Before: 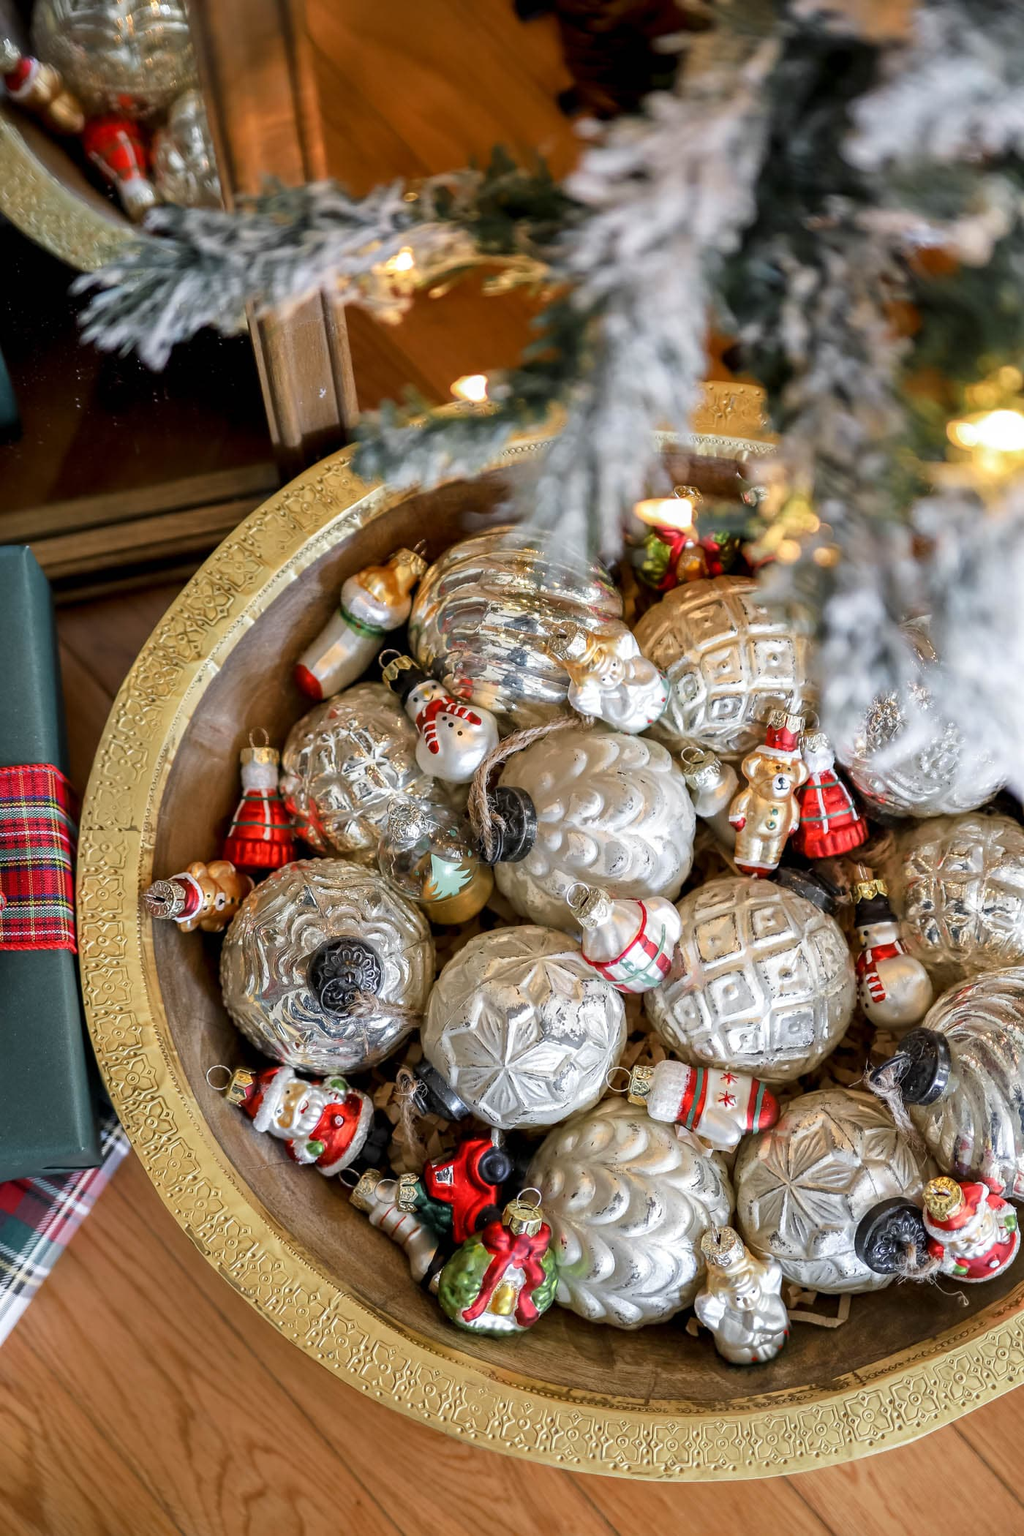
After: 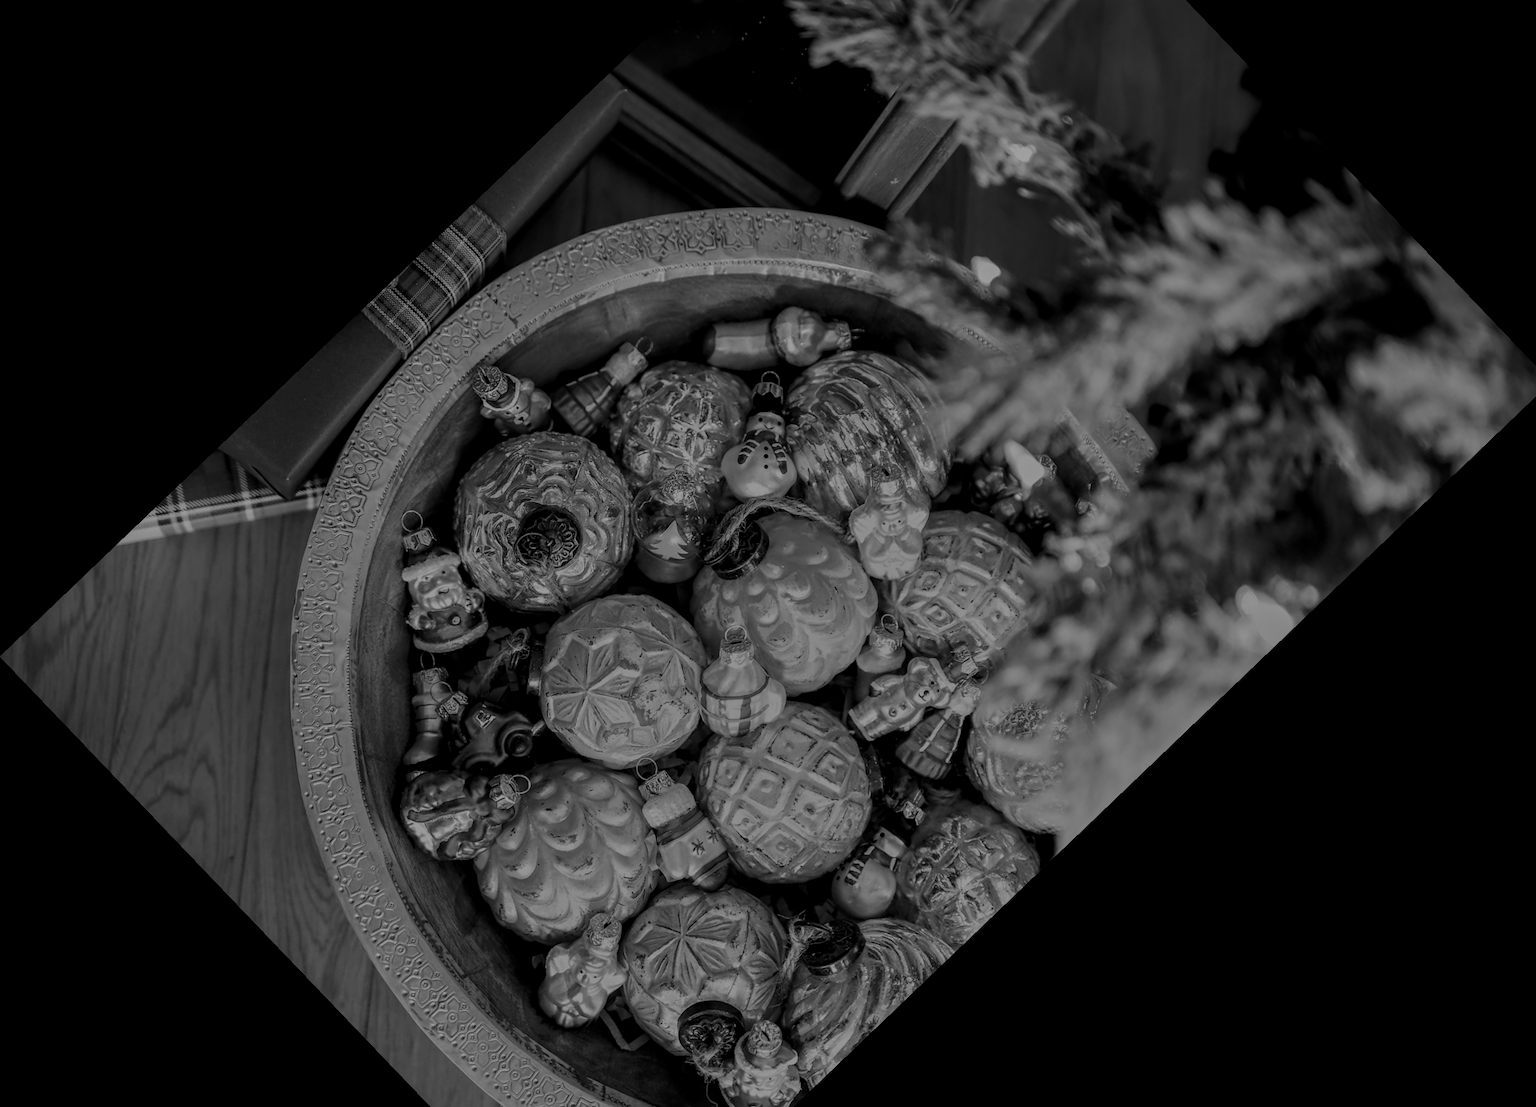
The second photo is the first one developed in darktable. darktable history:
local contrast: on, module defaults
tone equalizer: -8 EV -2 EV, -7 EV -2 EV, -6 EV -2 EV, -5 EV -2 EV, -4 EV -2 EV, -3 EV -2 EV, -2 EV -2 EV, -1 EV -1.63 EV, +0 EV -2 EV
crop and rotate: angle -46.26°, top 16.234%, right 0.912%, bottom 11.704%
monochrome: a 73.58, b 64.21
